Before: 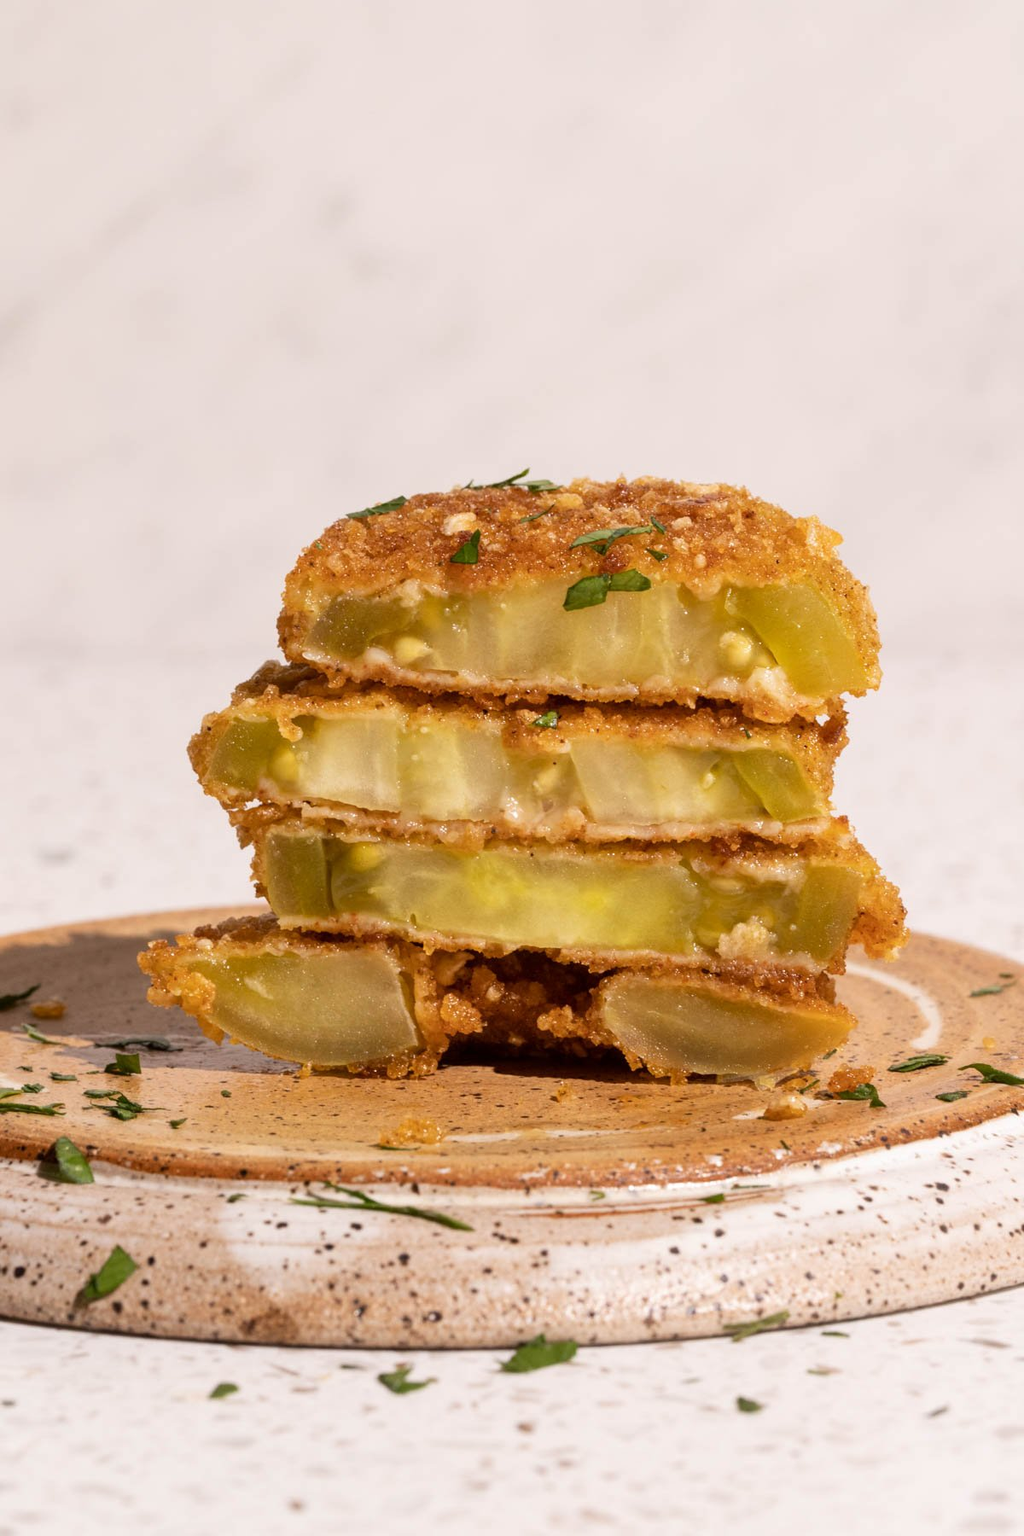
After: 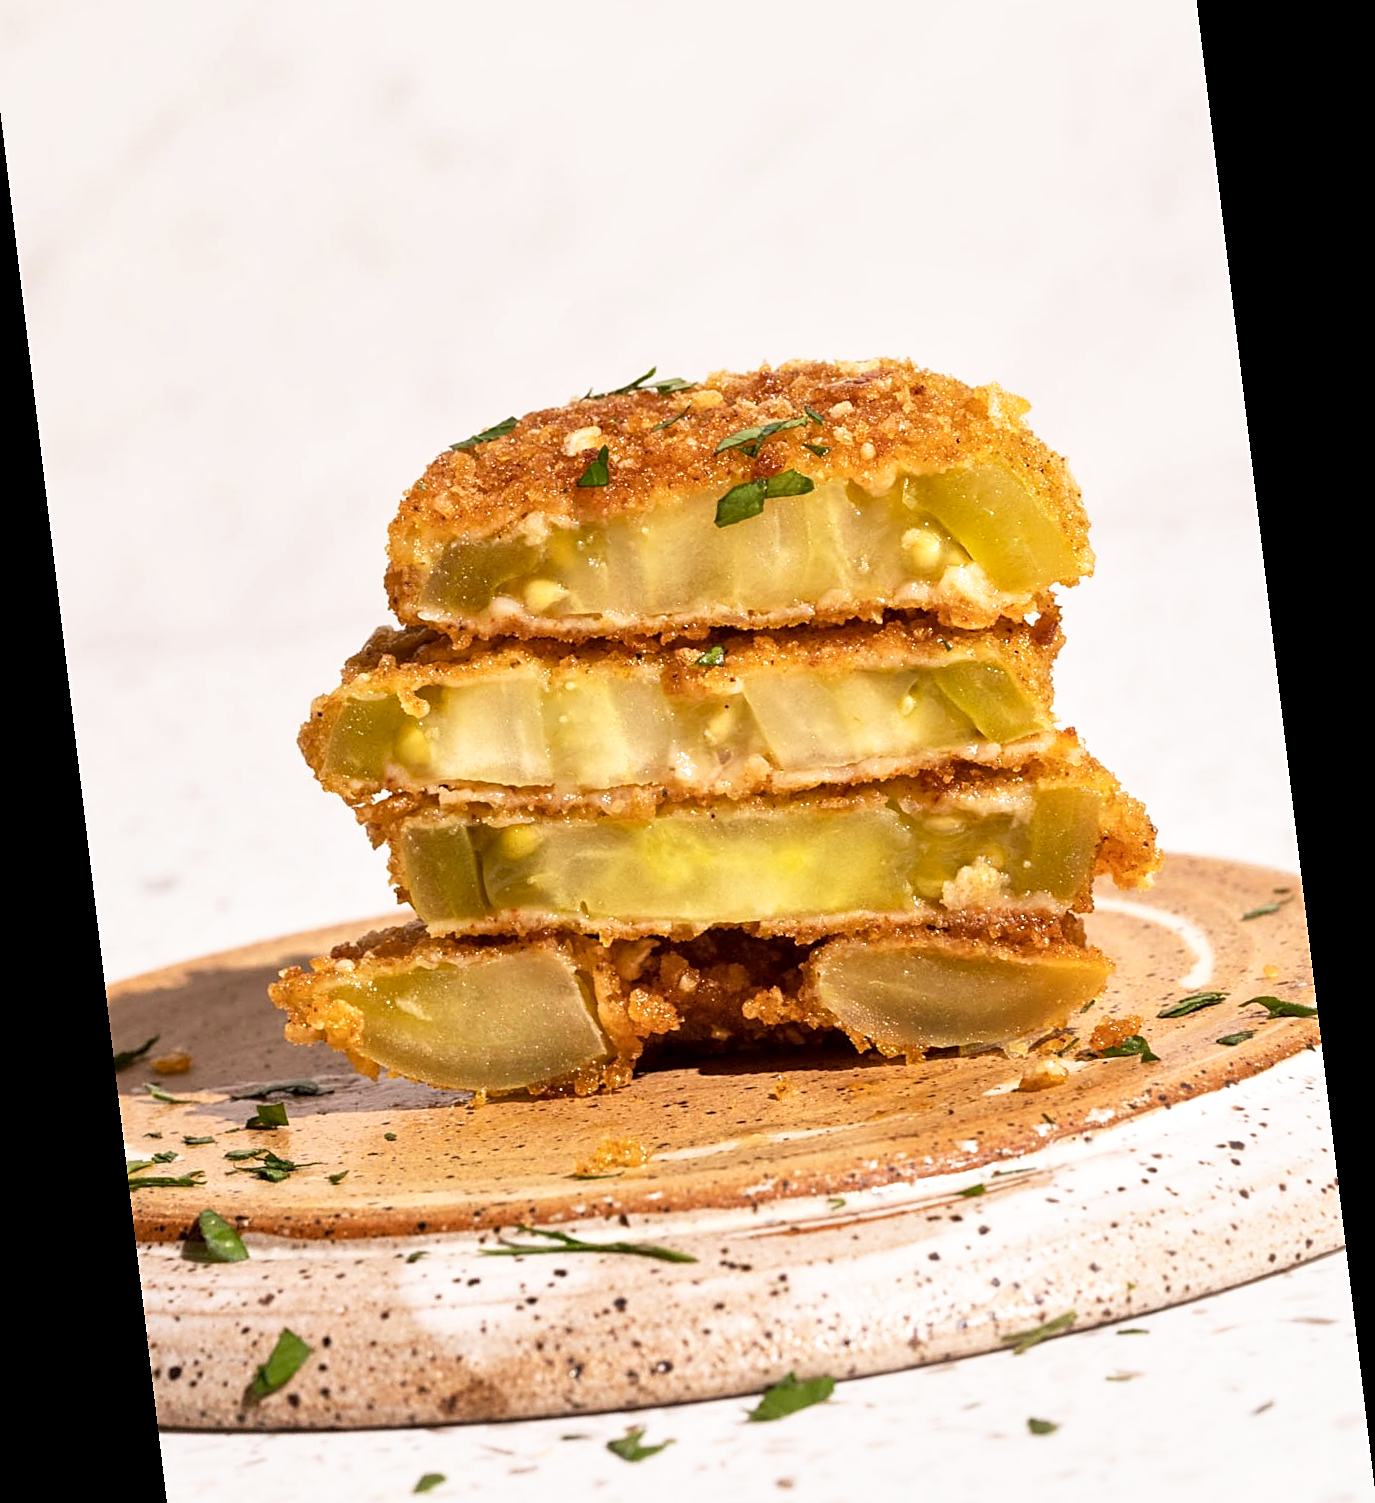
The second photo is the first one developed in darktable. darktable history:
crop and rotate: left 1.814%, top 12.818%, right 0.25%, bottom 9.225%
rotate and perspective: rotation -6.83°, automatic cropping off
base curve: curves: ch0 [(0, 0) (0.688, 0.865) (1, 1)], preserve colors none
local contrast: mode bilateral grid, contrast 20, coarseness 50, detail 120%, midtone range 0.2
sharpen: on, module defaults
